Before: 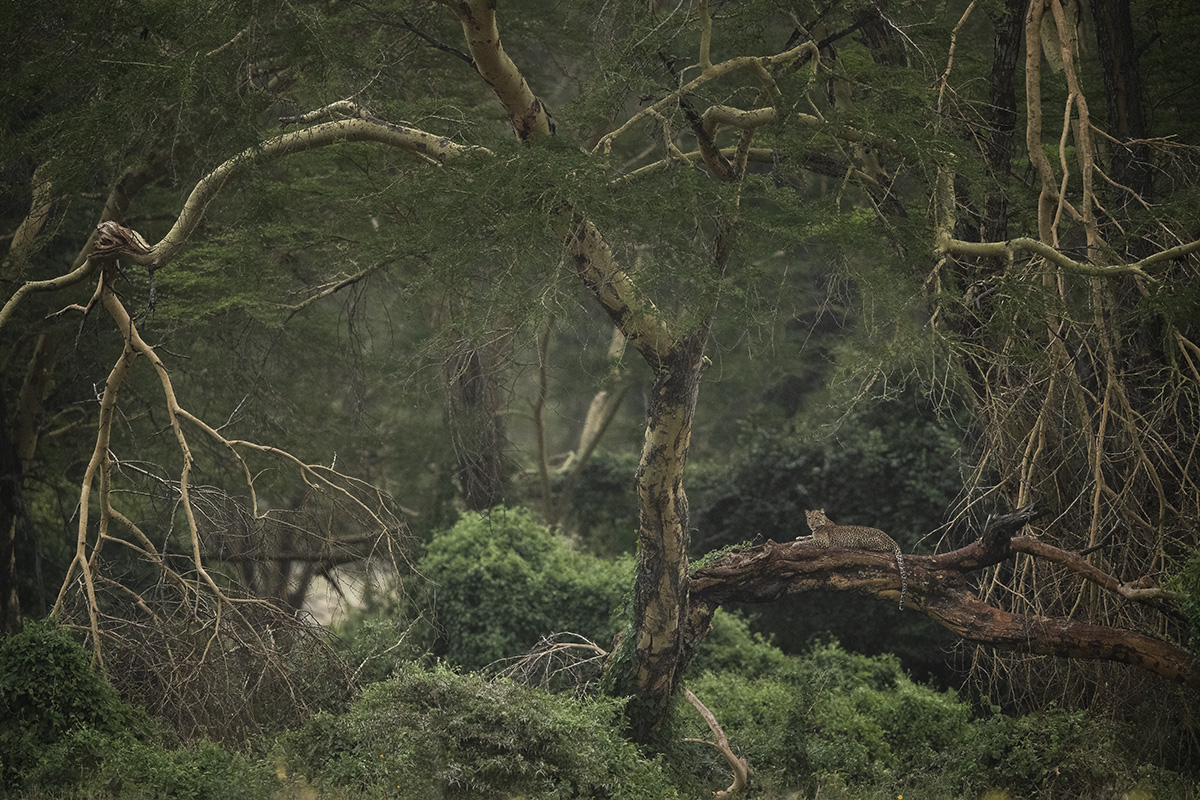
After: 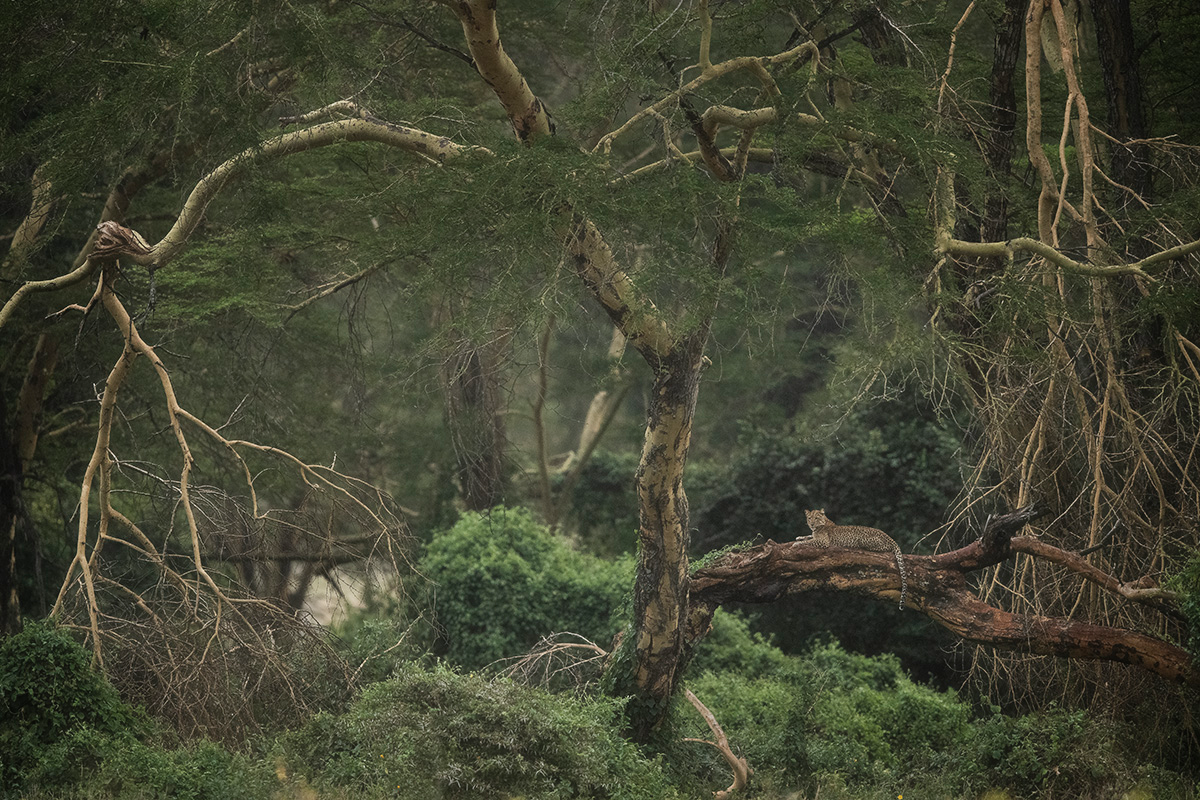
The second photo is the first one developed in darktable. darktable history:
haze removal: strength -0.054, compatibility mode true, adaptive false
shadows and highlights: shadows 25.22, highlights -48.35, soften with gaussian
